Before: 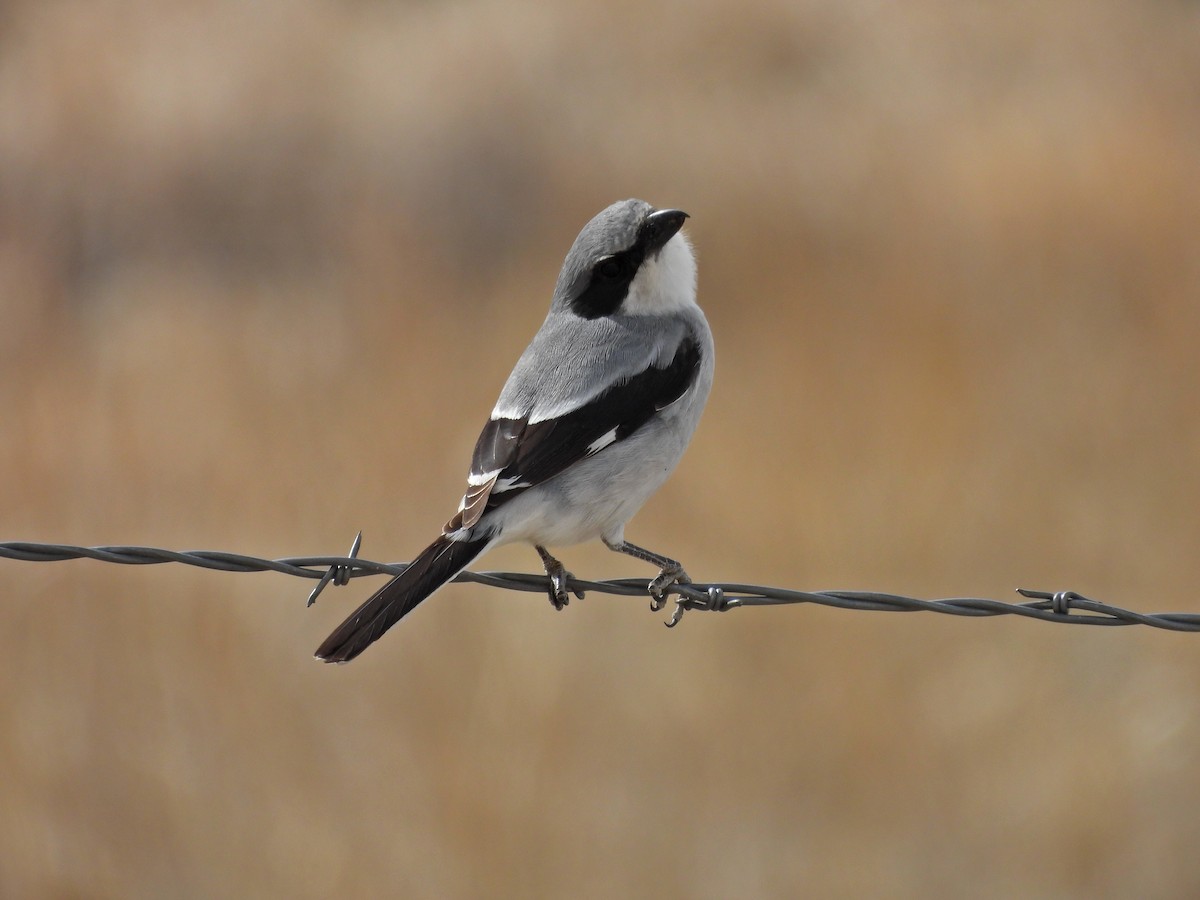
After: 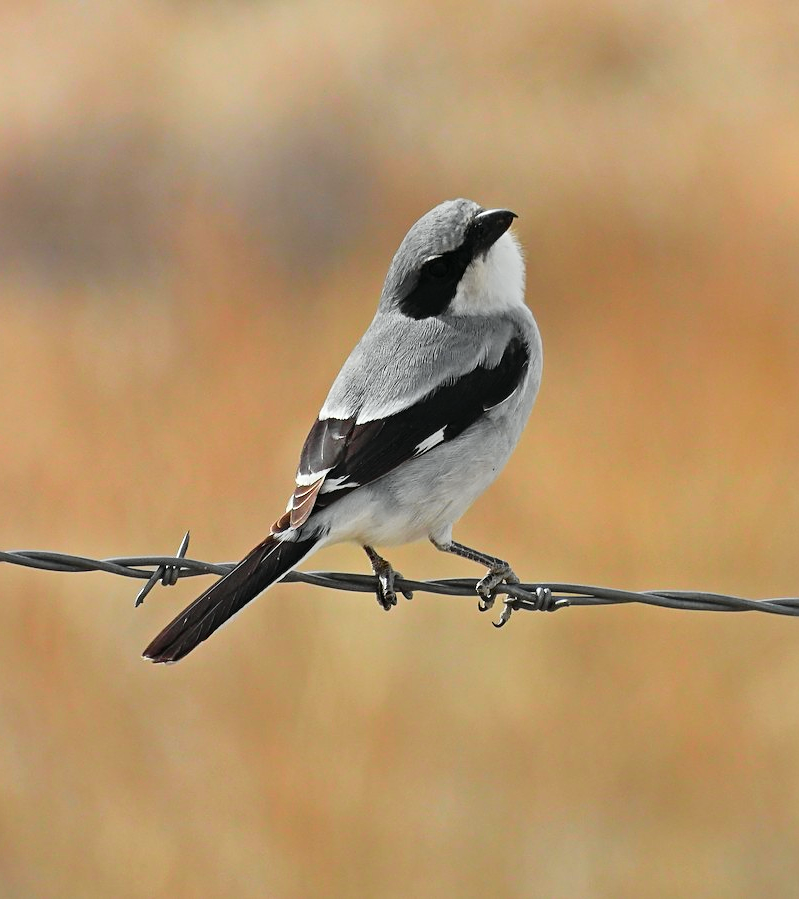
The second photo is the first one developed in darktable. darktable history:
tone equalizer: on, module defaults
color balance: on, module defaults
tone curve: curves: ch0 [(0, 0.012) (0.144, 0.137) (0.326, 0.386) (0.489, 0.573) (0.656, 0.763) (0.849, 0.902) (1, 0.974)]; ch1 [(0, 0) (0.366, 0.367) (0.475, 0.453) (0.494, 0.493) (0.504, 0.497) (0.544, 0.579) (0.562, 0.619) (0.622, 0.694) (1, 1)]; ch2 [(0, 0) (0.333, 0.346) (0.375, 0.375) (0.424, 0.43) (0.476, 0.492) (0.502, 0.503) (0.533, 0.541) (0.572, 0.615) (0.605, 0.656) (0.641, 0.709) (1, 1)], color space Lab, independent channels, preserve colors none
sharpen: on, module defaults
crop and rotate: left 14.385%, right 18.948%
